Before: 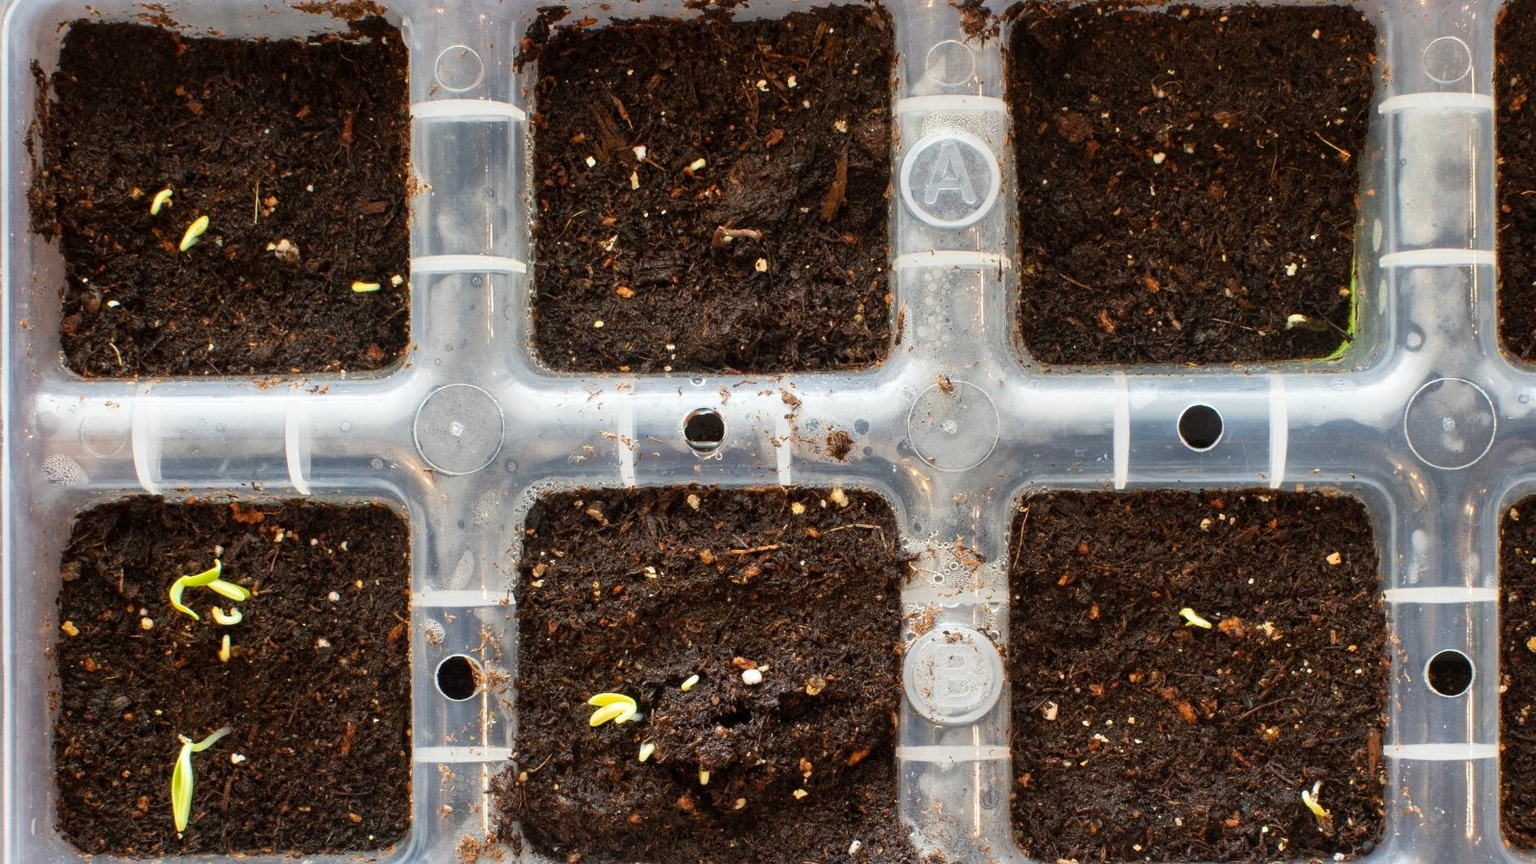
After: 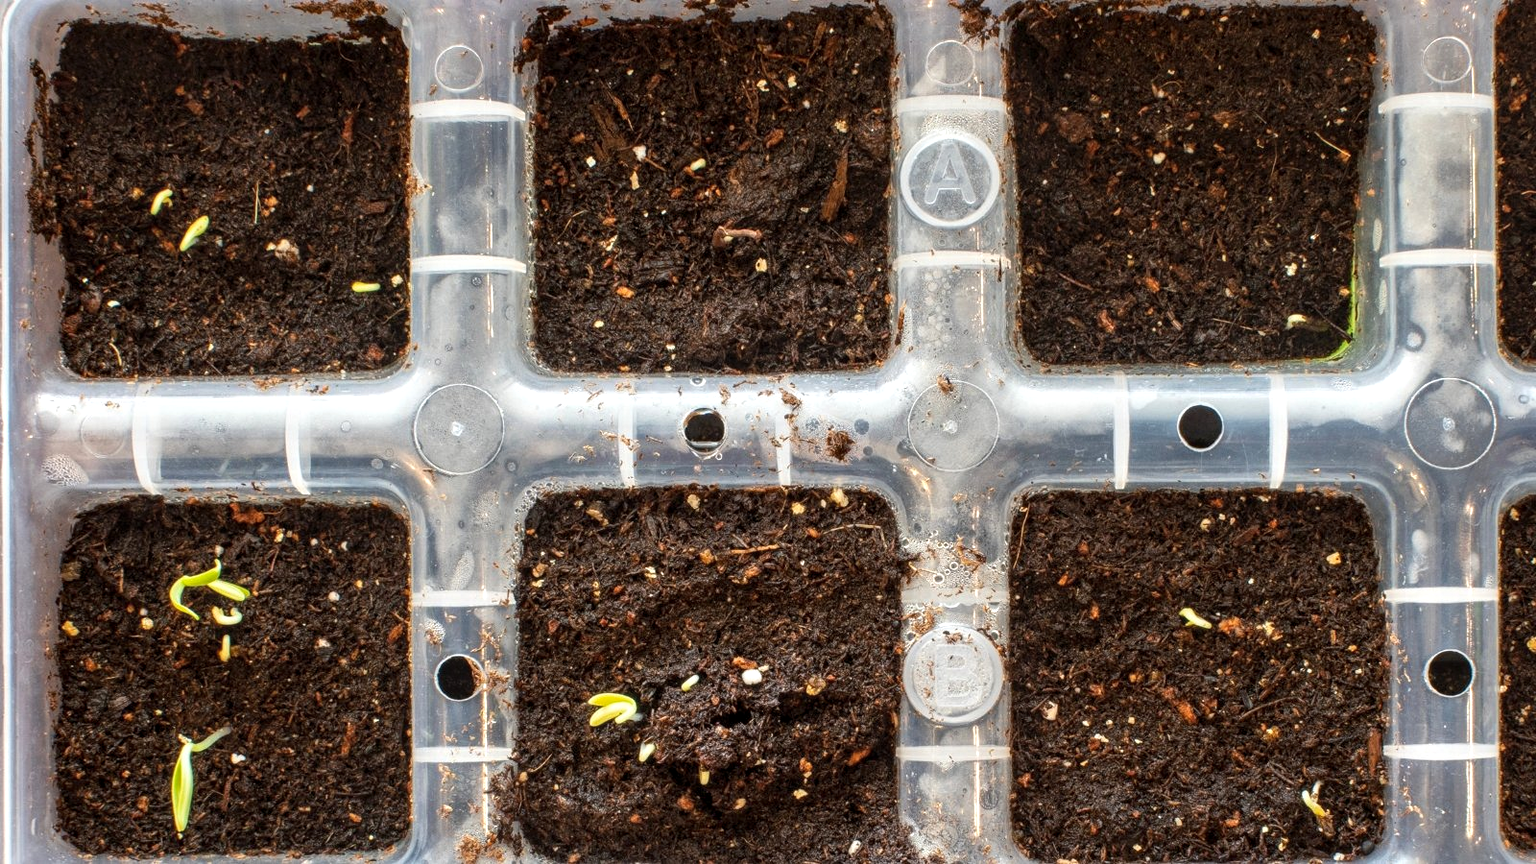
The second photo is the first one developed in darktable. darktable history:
local contrast: on, module defaults
exposure: exposure 0.207 EV
tone equalizer: -8 EV -0.55 EV
